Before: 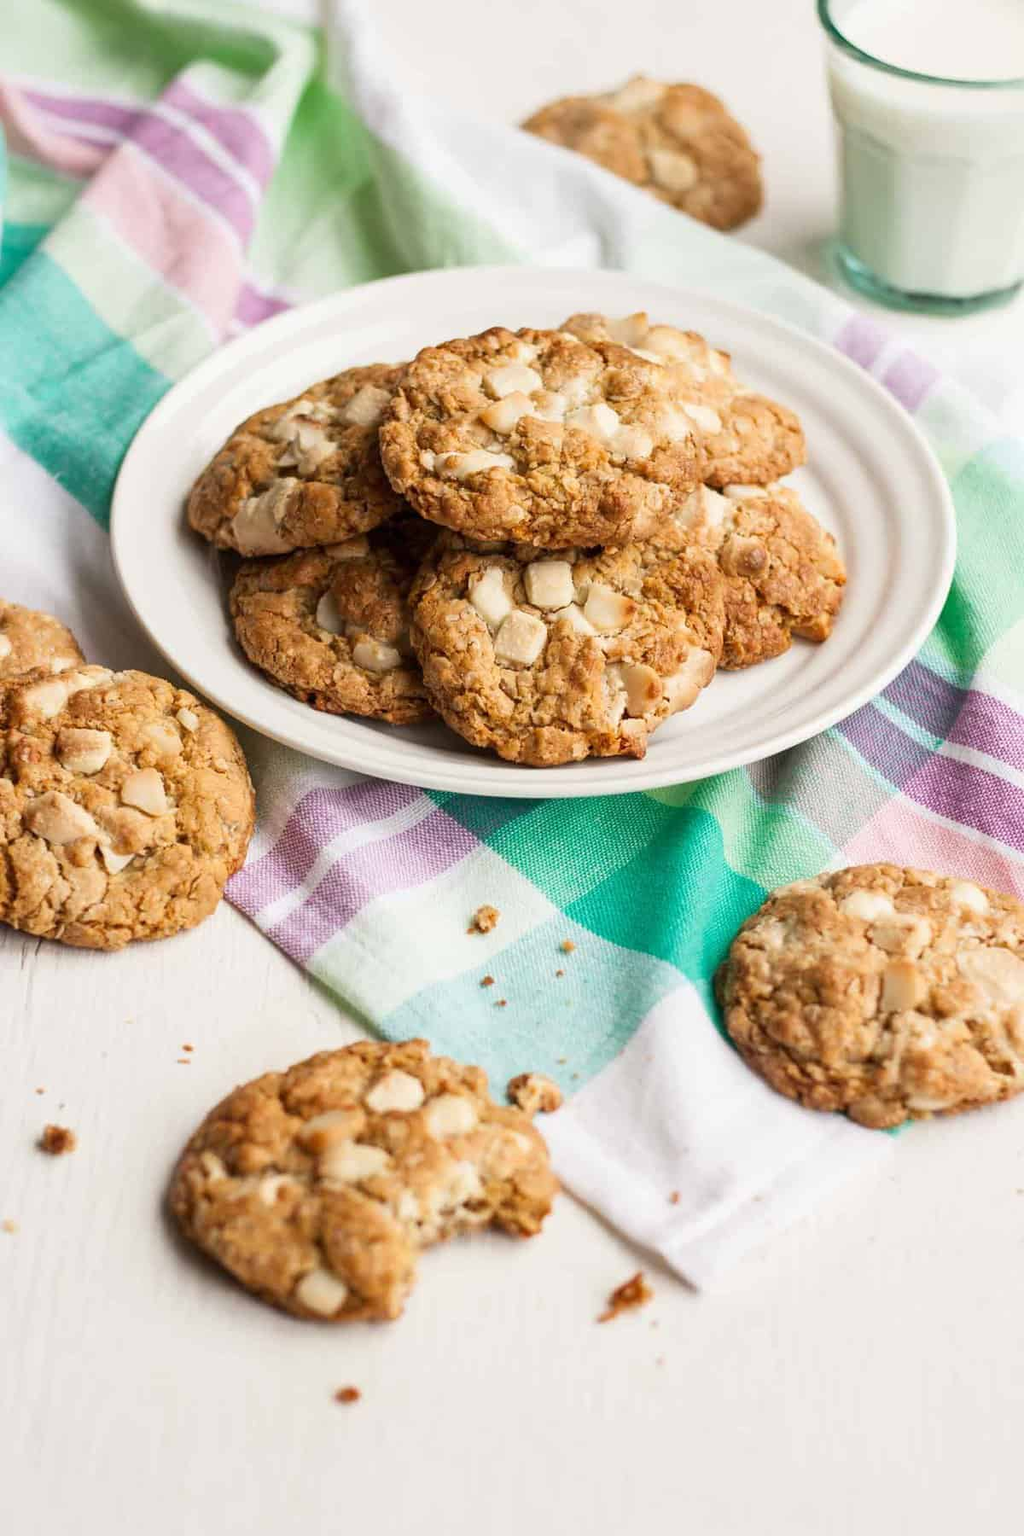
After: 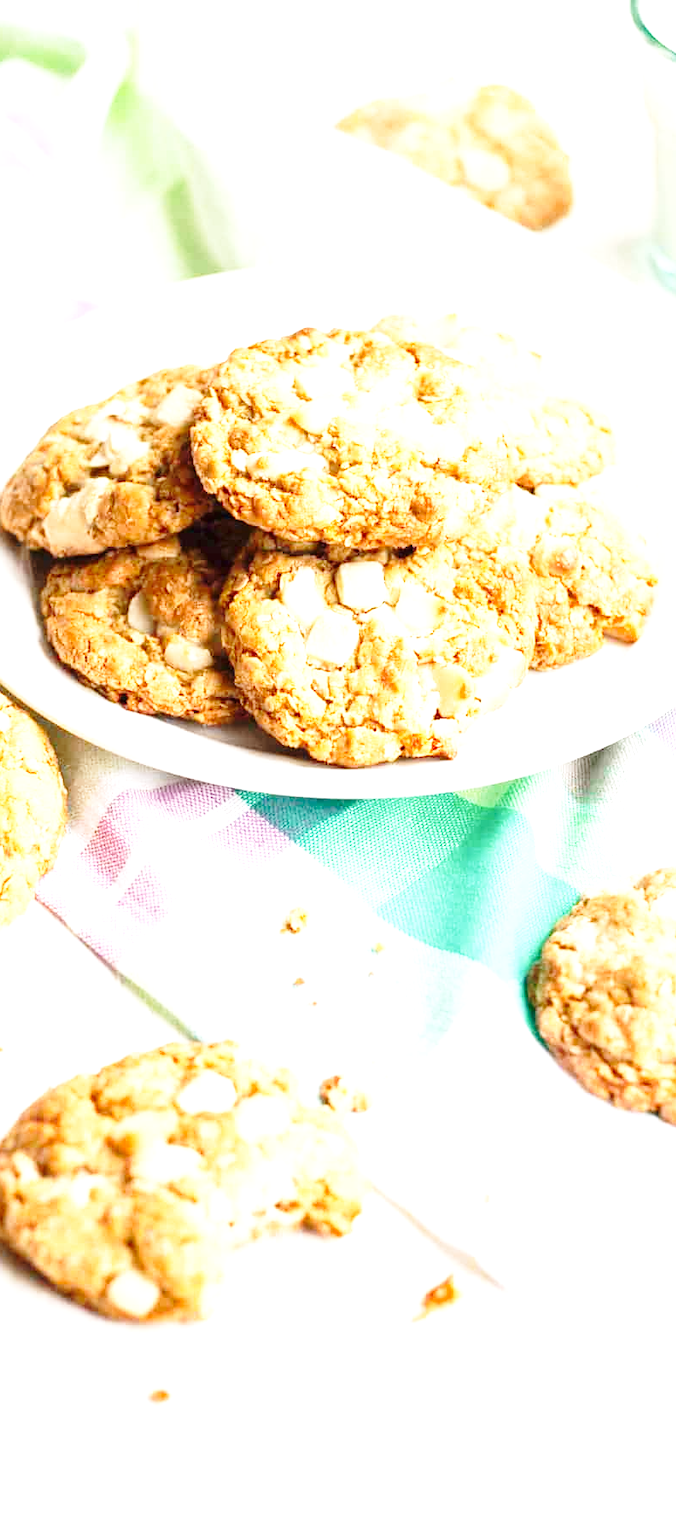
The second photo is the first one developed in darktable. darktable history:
exposure: black level correction 0, exposure 1.45 EV, compensate exposure bias true, compensate highlight preservation false
crop and rotate: left 18.442%, right 15.508%
base curve: curves: ch0 [(0, 0) (0.028, 0.03) (0.121, 0.232) (0.46, 0.748) (0.859, 0.968) (1, 1)], preserve colors none
tone equalizer: on, module defaults
